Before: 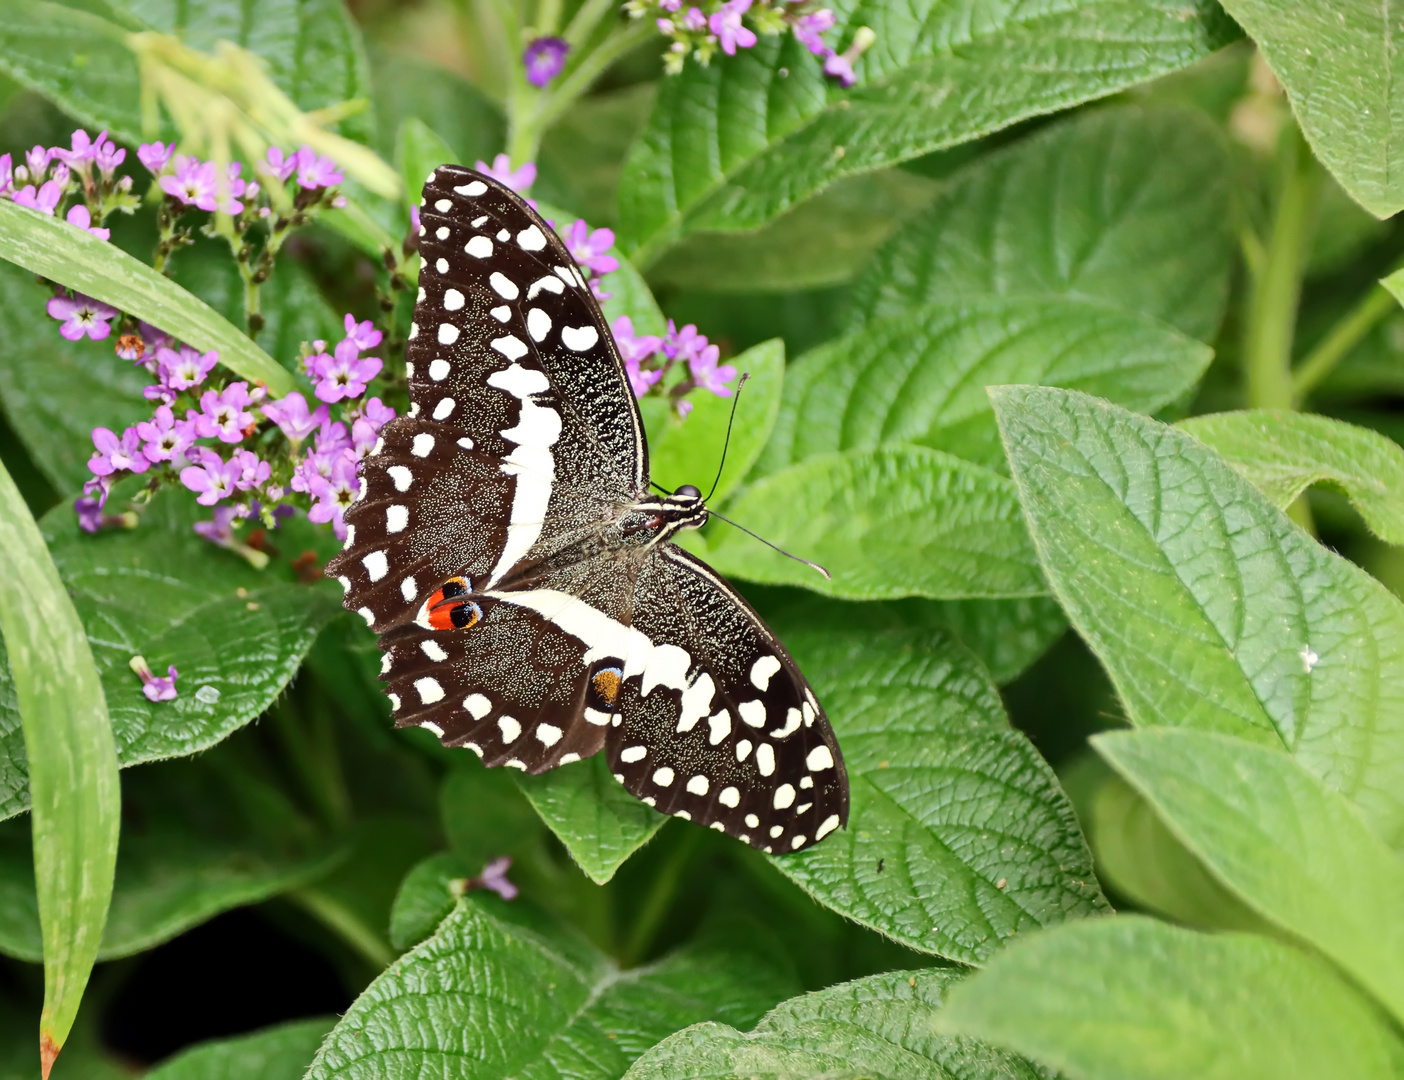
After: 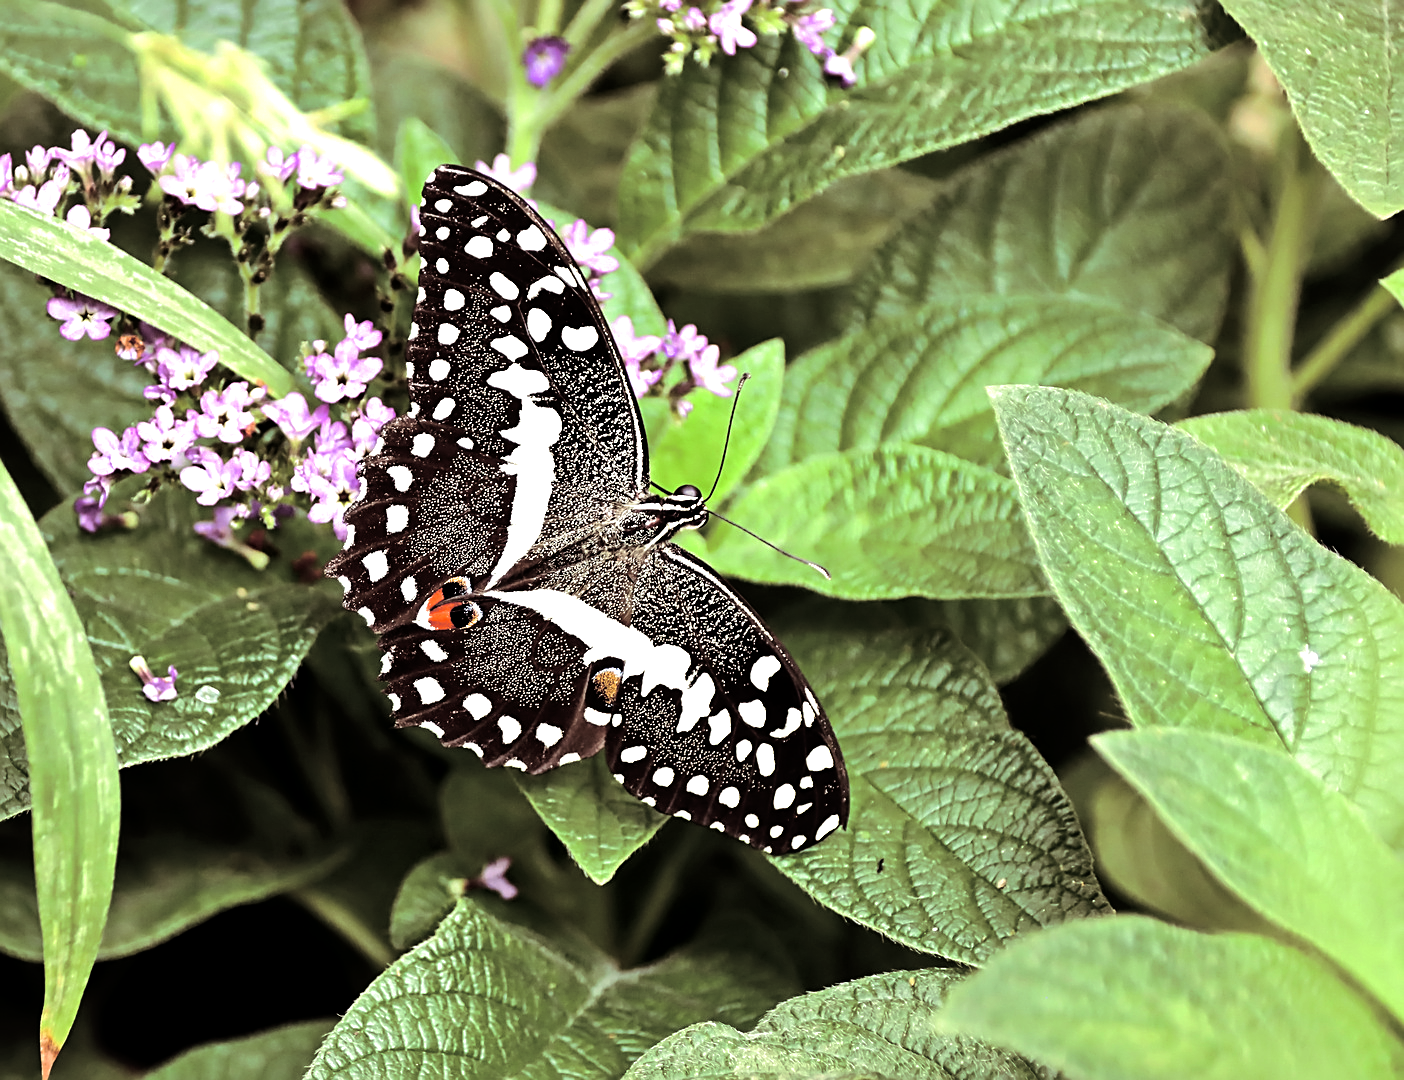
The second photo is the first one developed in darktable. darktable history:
sharpen: on, module defaults
color balance rgb: linear chroma grading › shadows -3%, linear chroma grading › highlights -4%
tone equalizer: -8 EV -0.75 EV, -7 EV -0.7 EV, -6 EV -0.6 EV, -5 EV -0.4 EV, -3 EV 0.4 EV, -2 EV 0.6 EV, -1 EV 0.7 EV, +0 EV 0.75 EV, edges refinement/feathering 500, mask exposure compensation -1.57 EV, preserve details no
local contrast: mode bilateral grid, contrast 20, coarseness 50, detail 120%, midtone range 0.2
split-toning: shadows › saturation 0.24, highlights › hue 54°, highlights › saturation 0.24
tone curve: curves: ch0 [(0, 0) (0.003, 0.001) (0.011, 0.002) (0.025, 0.007) (0.044, 0.015) (0.069, 0.022) (0.1, 0.03) (0.136, 0.056) (0.177, 0.115) (0.224, 0.177) (0.277, 0.244) (0.335, 0.322) (0.399, 0.398) (0.468, 0.471) (0.543, 0.545) (0.623, 0.614) (0.709, 0.685) (0.801, 0.765) (0.898, 0.867) (1, 1)], preserve colors none
